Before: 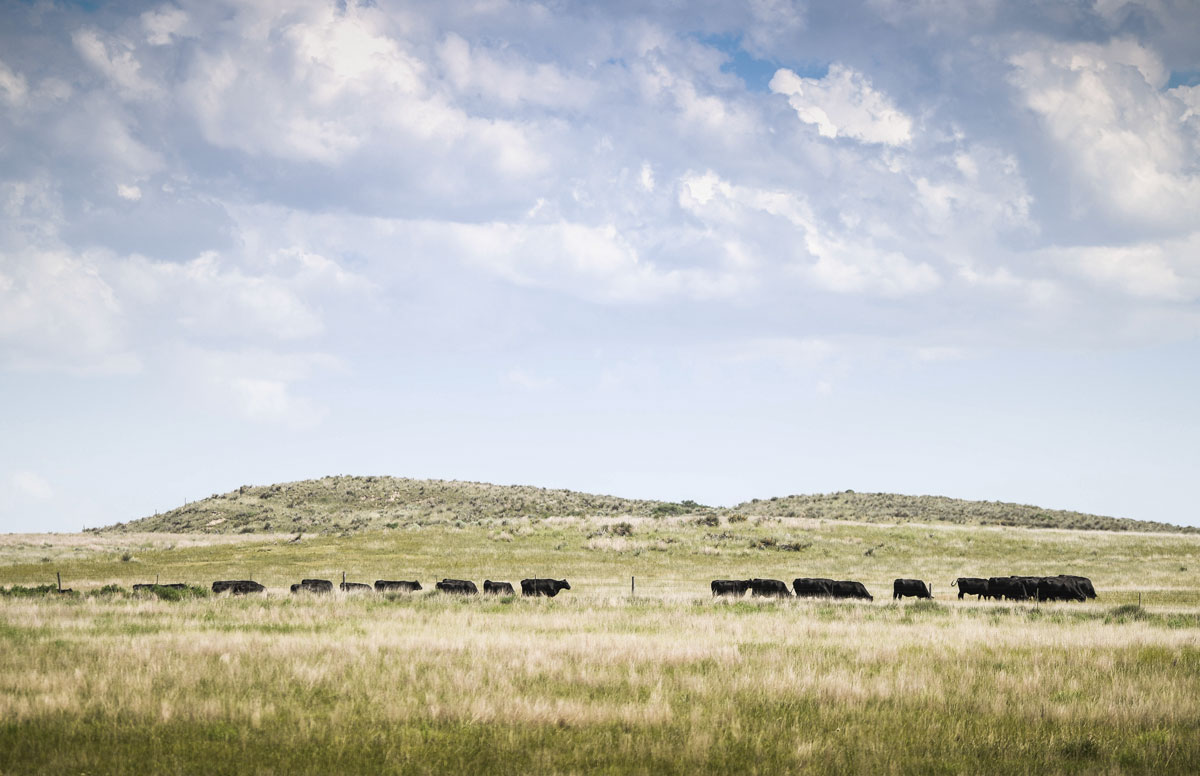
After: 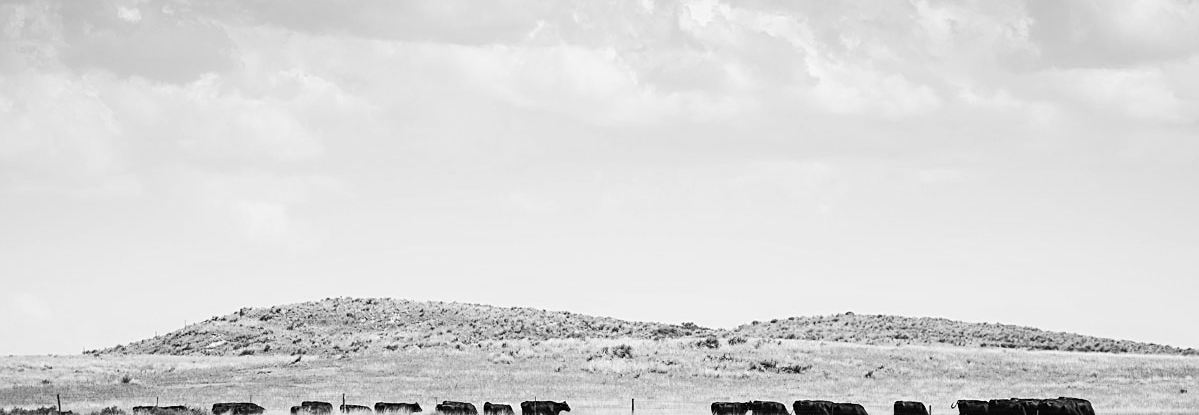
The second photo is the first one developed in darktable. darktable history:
white balance: emerald 1
sharpen: on, module defaults
tone curve: curves: ch0 [(0, 0) (0.051, 0.03) (0.096, 0.071) (0.251, 0.234) (0.461, 0.515) (0.605, 0.692) (0.761, 0.824) (0.881, 0.907) (1, 0.984)]; ch1 [(0, 0) (0.1, 0.038) (0.318, 0.243) (0.399, 0.351) (0.478, 0.469) (0.499, 0.499) (0.534, 0.541) (0.567, 0.592) (0.601, 0.629) (0.666, 0.7) (1, 1)]; ch2 [(0, 0) (0.453, 0.45) (0.479, 0.483) (0.504, 0.499) (0.52, 0.519) (0.541, 0.559) (0.601, 0.622) (0.824, 0.815) (1, 1)], color space Lab, independent channels, preserve colors none
crop and rotate: top 23.043%, bottom 23.437%
monochrome: on, module defaults
